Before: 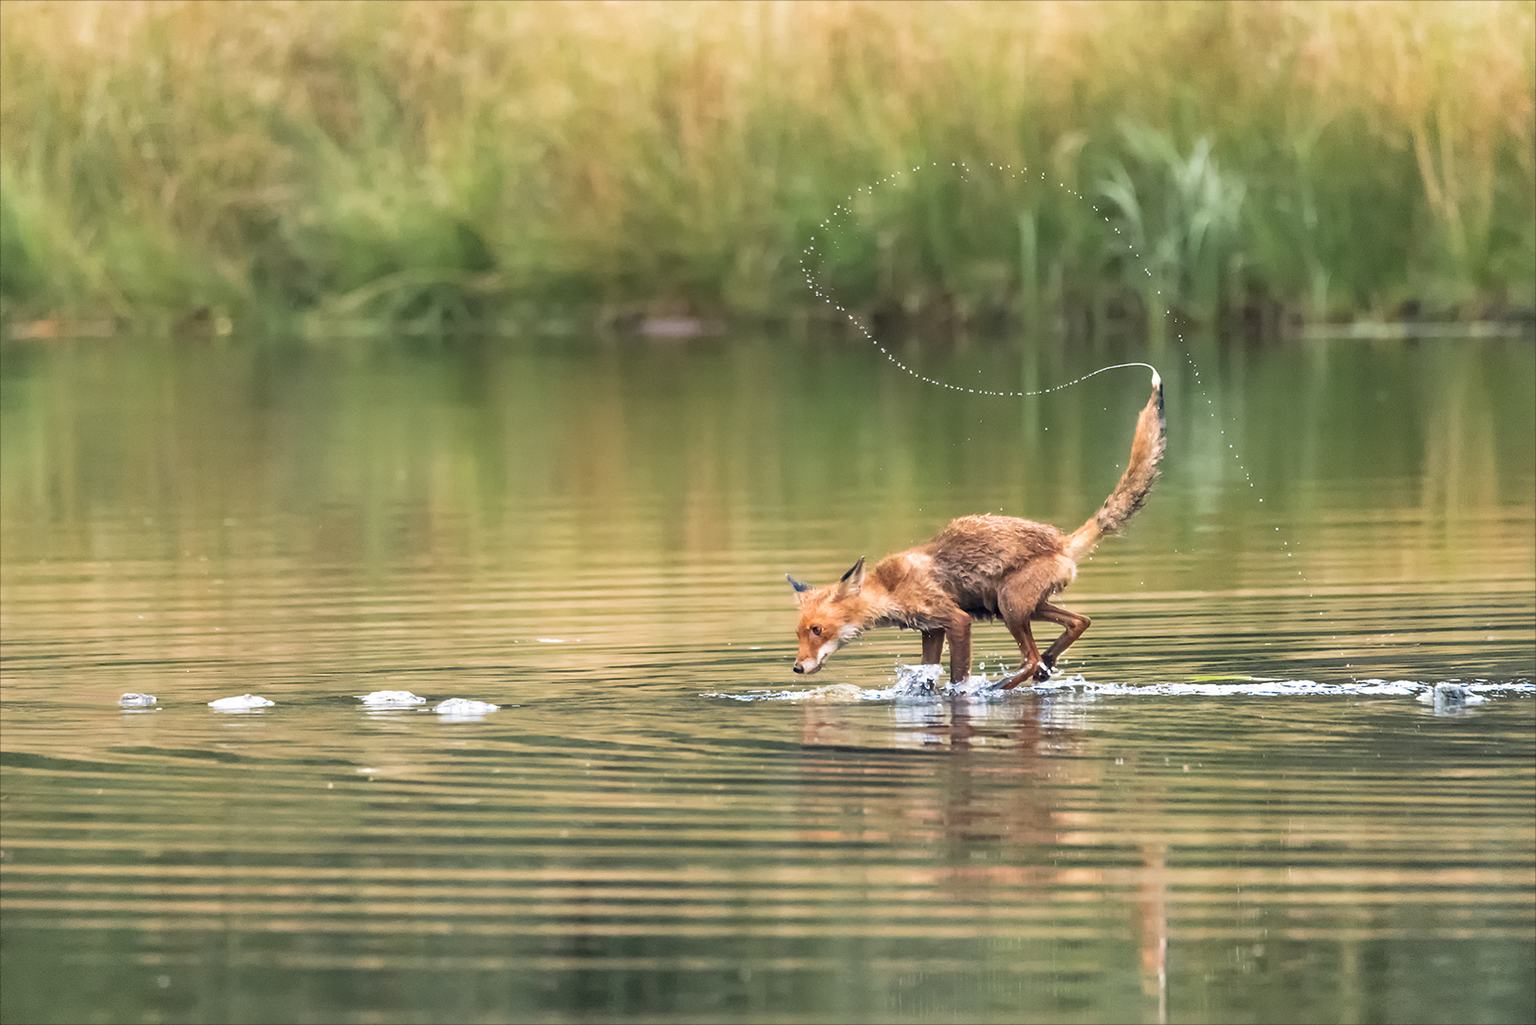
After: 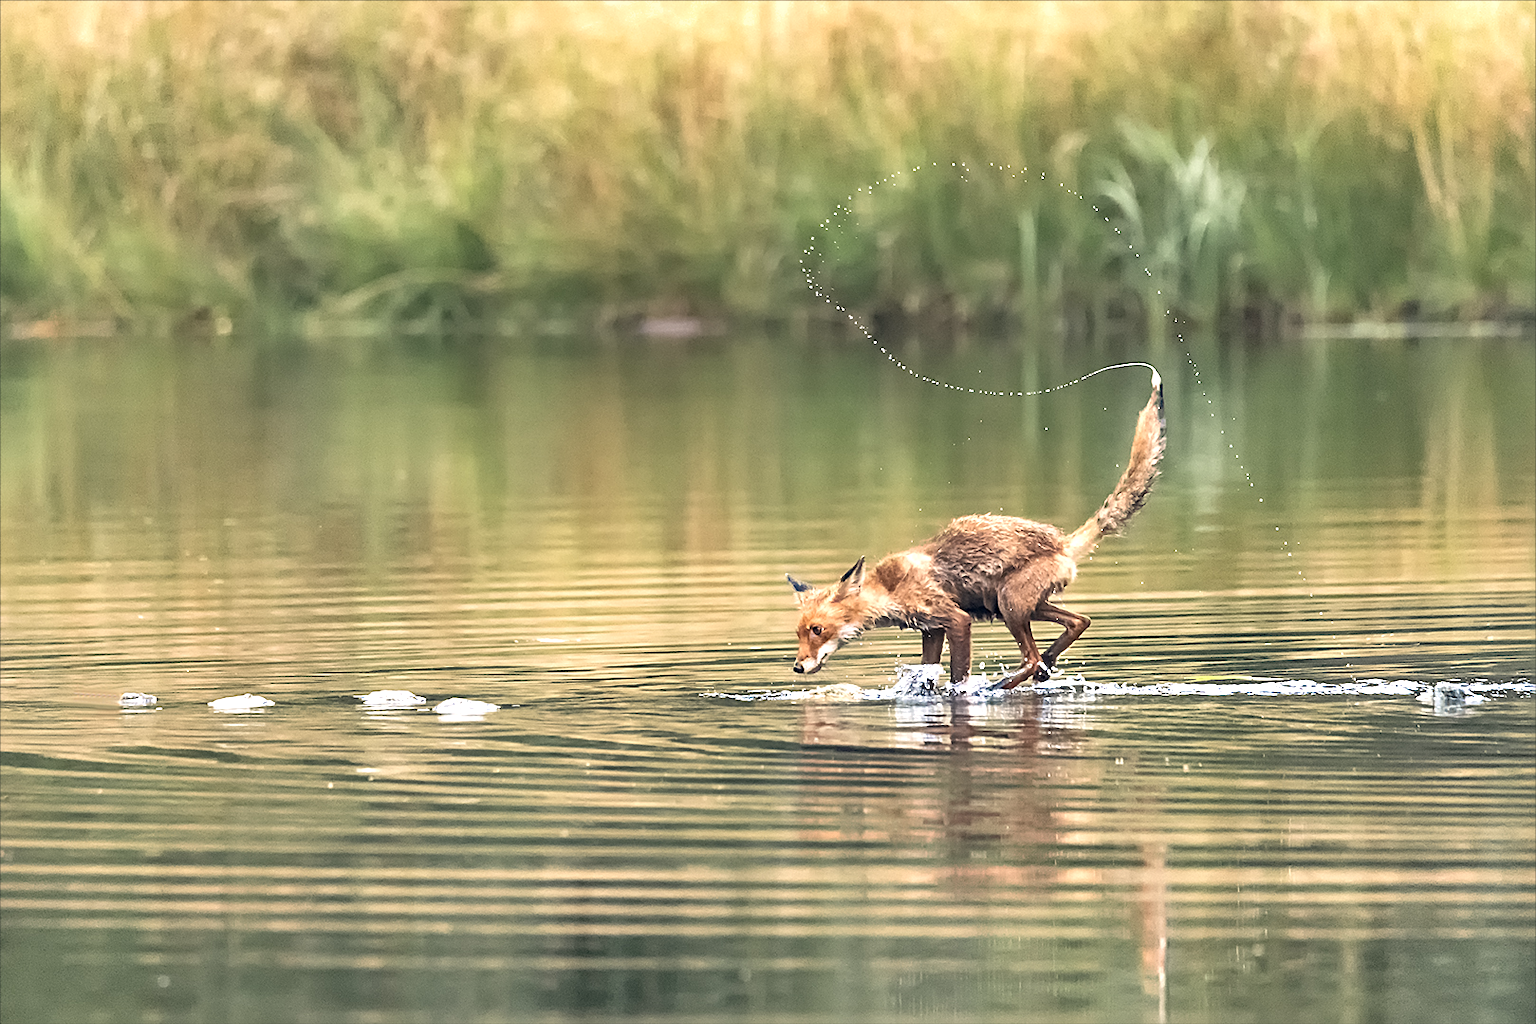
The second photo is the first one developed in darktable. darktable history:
sharpen: on, module defaults
shadows and highlights: soften with gaussian
color correction: highlights a* 2.75, highlights b* 5, shadows a* -2.04, shadows b* -4.84, saturation 0.8
exposure: black level correction 0, exposure 0.5 EV, compensate exposure bias true, compensate highlight preservation false
